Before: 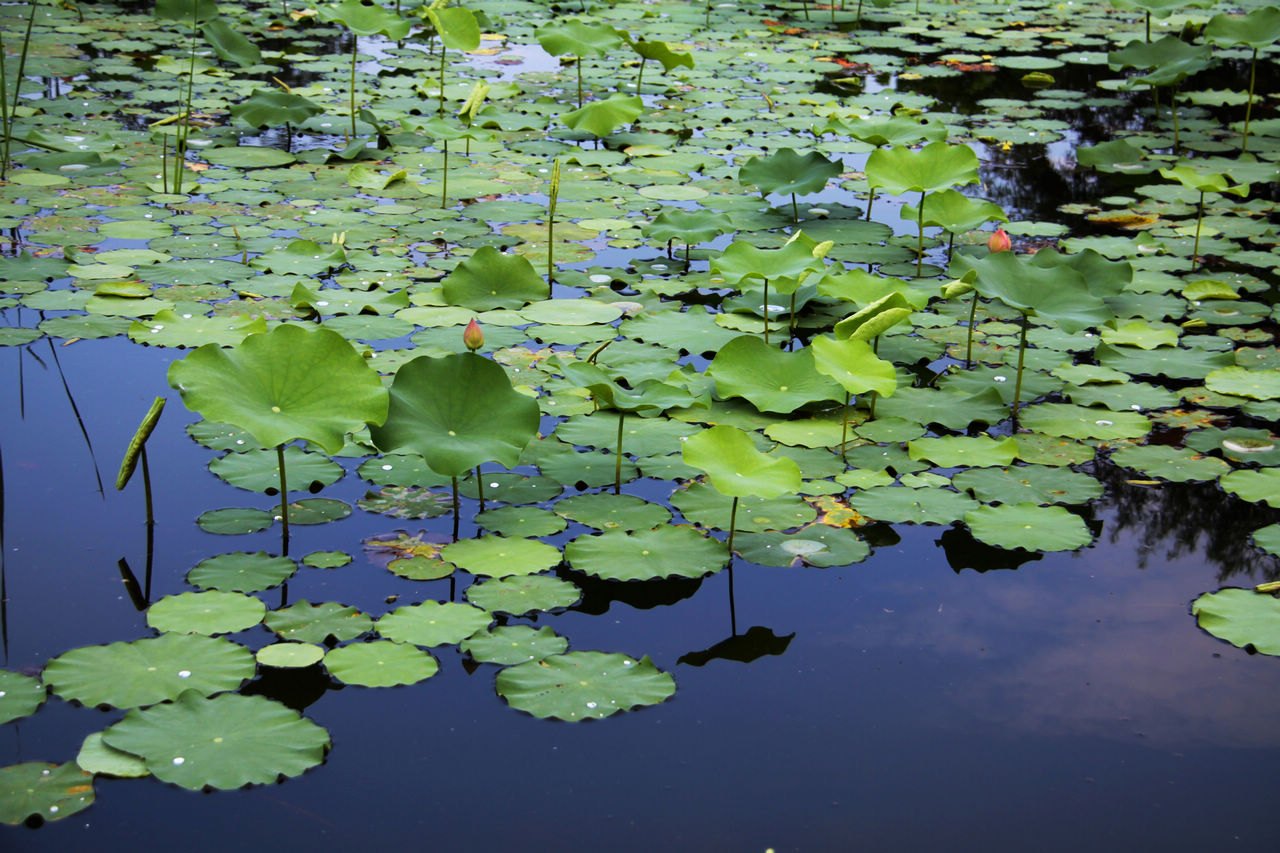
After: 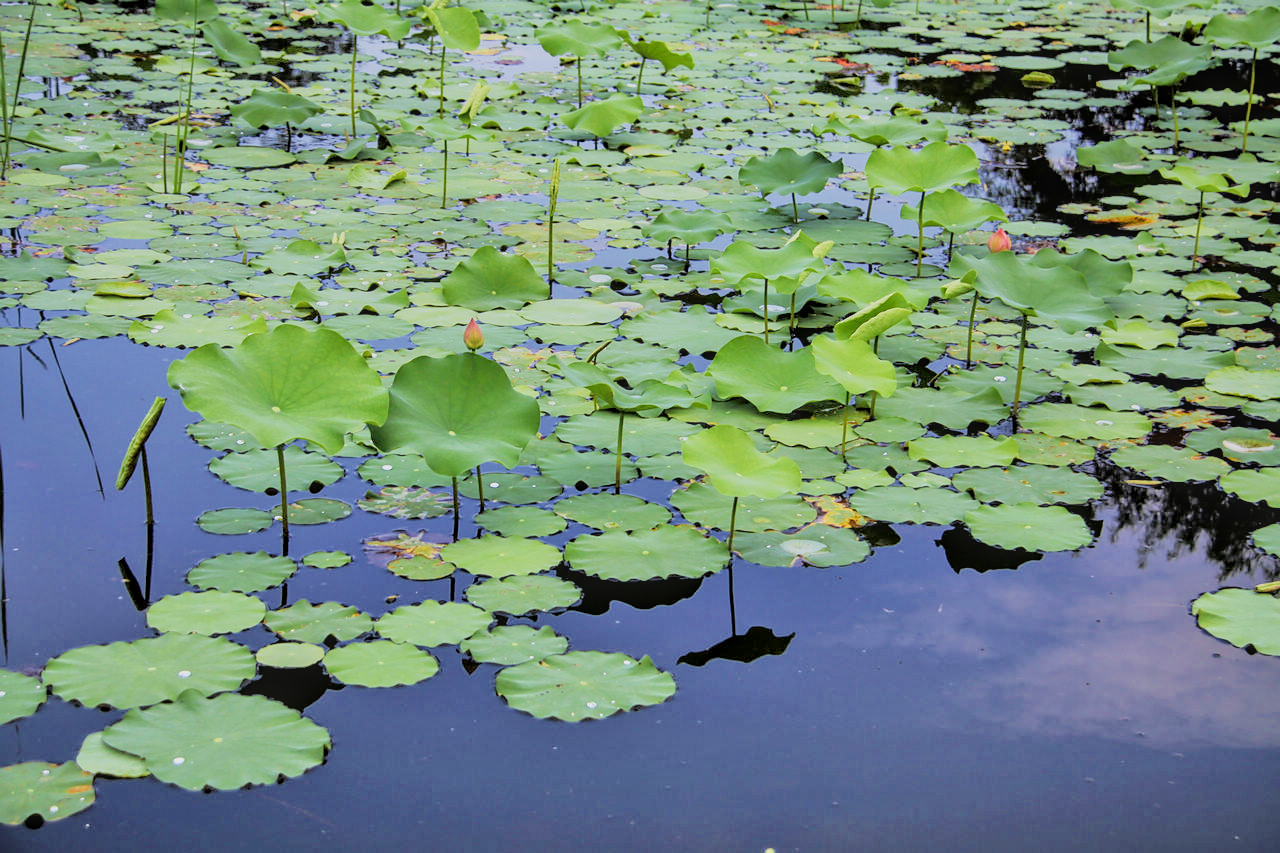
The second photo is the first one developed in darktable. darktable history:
tone curve: curves: ch0 [(0, 0.023) (0.103, 0.087) (0.295, 0.297) (0.445, 0.531) (0.553, 0.665) (0.735, 0.843) (0.994, 1)]; ch1 [(0, 0) (0.427, 0.346) (0.456, 0.426) (0.484, 0.483) (0.509, 0.514) (0.535, 0.56) (0.581, 0.632) (0.646, 0.715) (1, 1)]; ch2 [(0, 0) (0.369, 0.388) (0.449, 0.431) (0.501, 0.495) (0.533, 0.518) (0.572, 0.612) (0.677, 0.752) (1, 1)], color space Lab, linked channels, preserve colors none
local contrast: on, module defaults
filmic rgb: middle gray luminance 2.59%, black relative exposure -9.91 EV, white relative exposure 6.99 EV, dynamic range scaling 10.01%, target black luminance 0%, hardness 3.17, latitude 43.69%, contrast 0.68, highlights saturation mix 6.1%, shadows ↔ highlights balance 14.16%
sharpen: radius 1.487, amount 0.396, threshold 1.504
tone equalizer: -7 EV 0.161 EV, -6 EV 0.614 EV, -5 EV 1.12 EV, -4 EV 1.3 EV, -3 EV 1.15 EV, -2 EV 0.6 EV, -1 EV 0.164 EV
